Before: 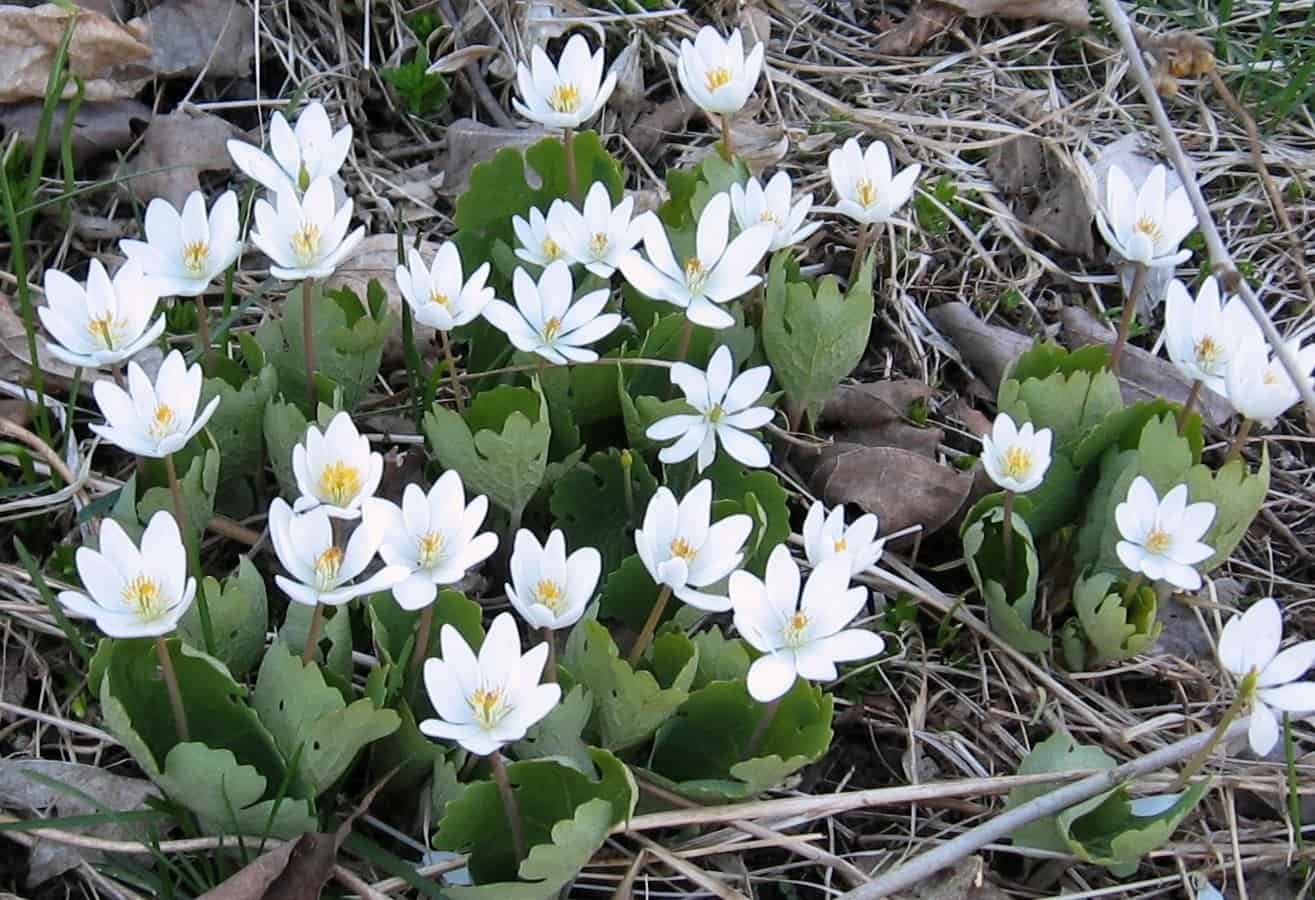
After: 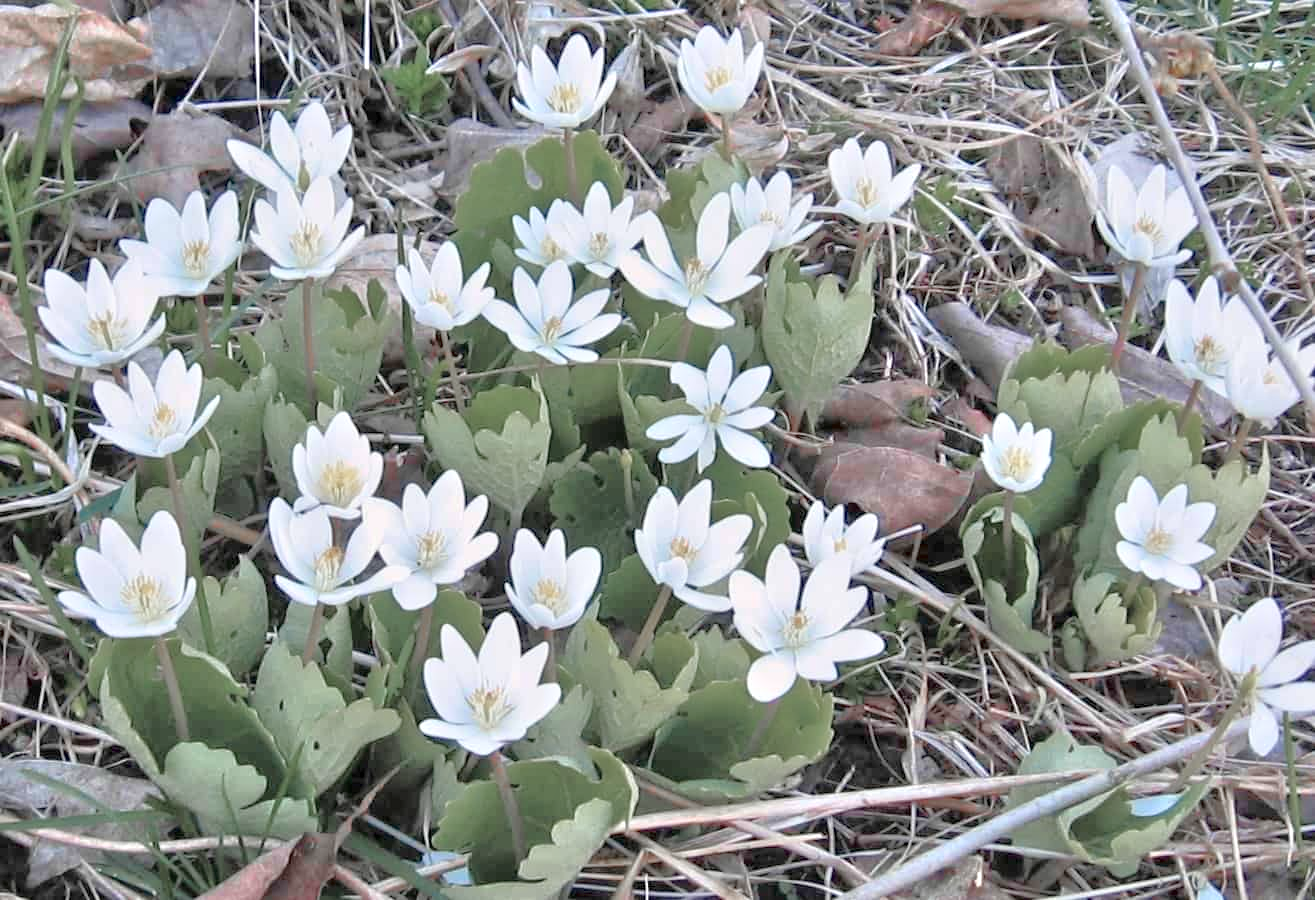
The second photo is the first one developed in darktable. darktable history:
tone equalizer: -8 EV 2 EV, -7 EV 2 EV, -6 EV 2 EV, -5 EV 2 EV, -4 EV 2 EV, -3 EV 1.5 EV, -2 EV 1 EV, -1 EV 0.5 EV
color zones: curves: ch1 [(0, 0.708) (0.088, 0.648) (0.245, 0.187) (0.429, 0.326) (0.571, 0.498) (0.714, 0.5) (0.857, 0.5) (1, 0.708)]
